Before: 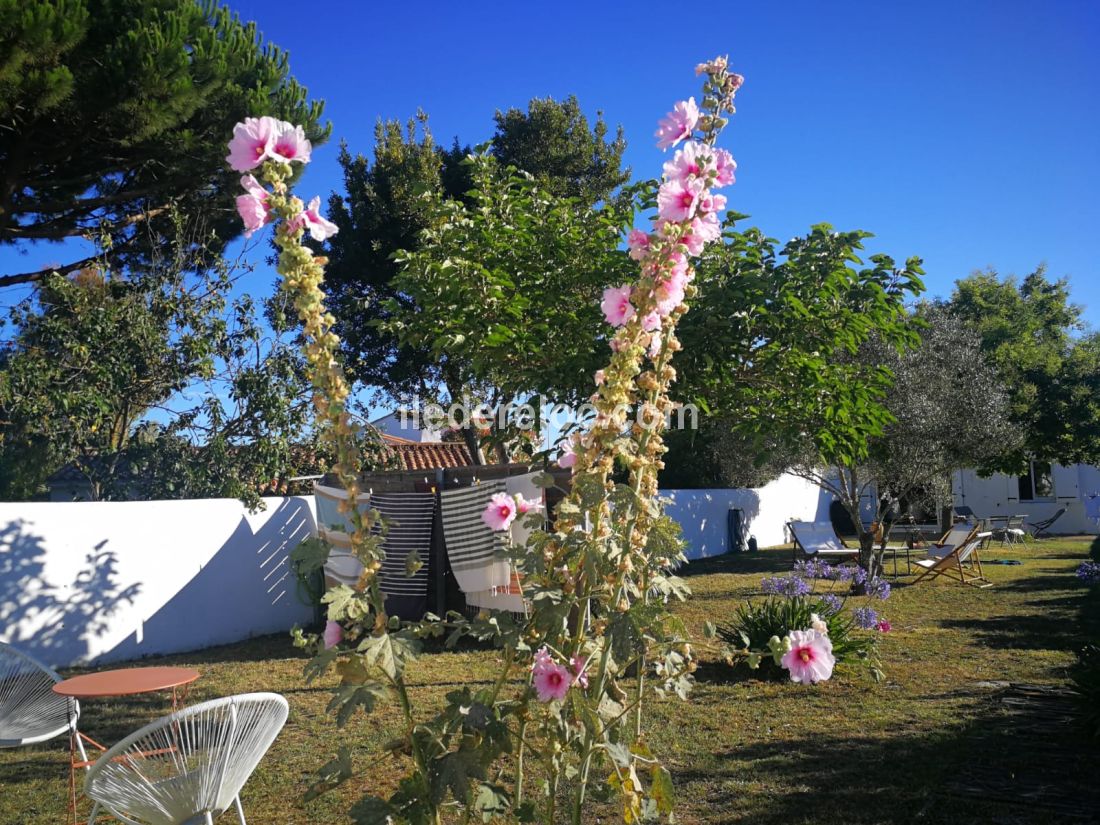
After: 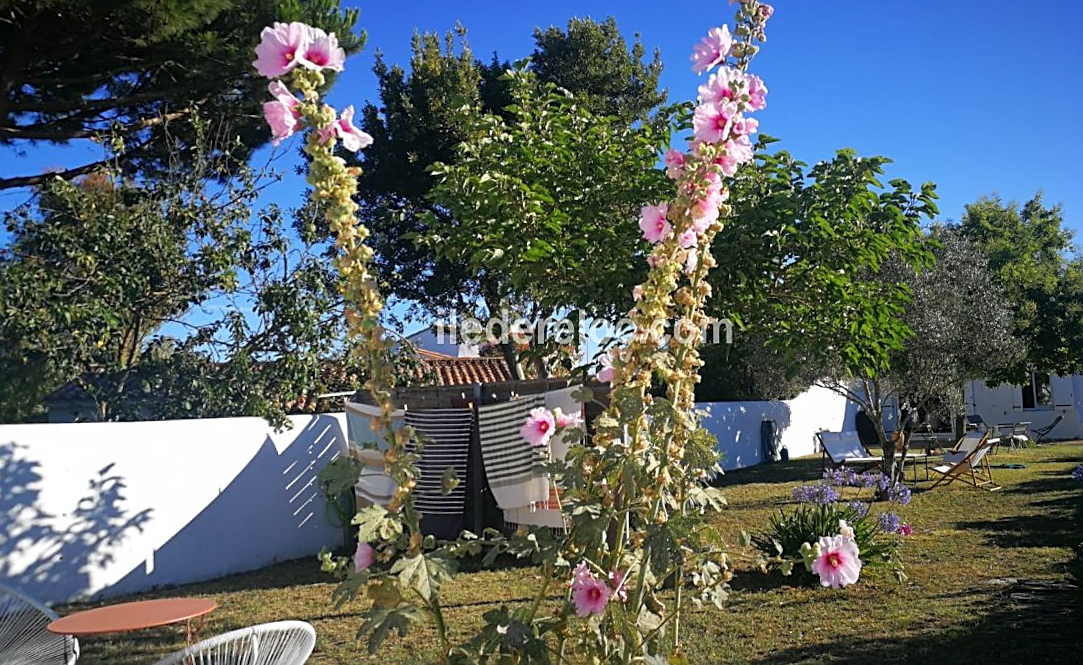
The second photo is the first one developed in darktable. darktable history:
rotate and perspective: rotation -0.013°, lens shift (vertical) -0.027, lens shift (horizontal) 0.178, crop left 0.016, crop right 0.989, crop top 0.082, crop bottom 0.918
sharpen: on, module defaults
crop and rotate: top 5.609%, bottom 5.609%
